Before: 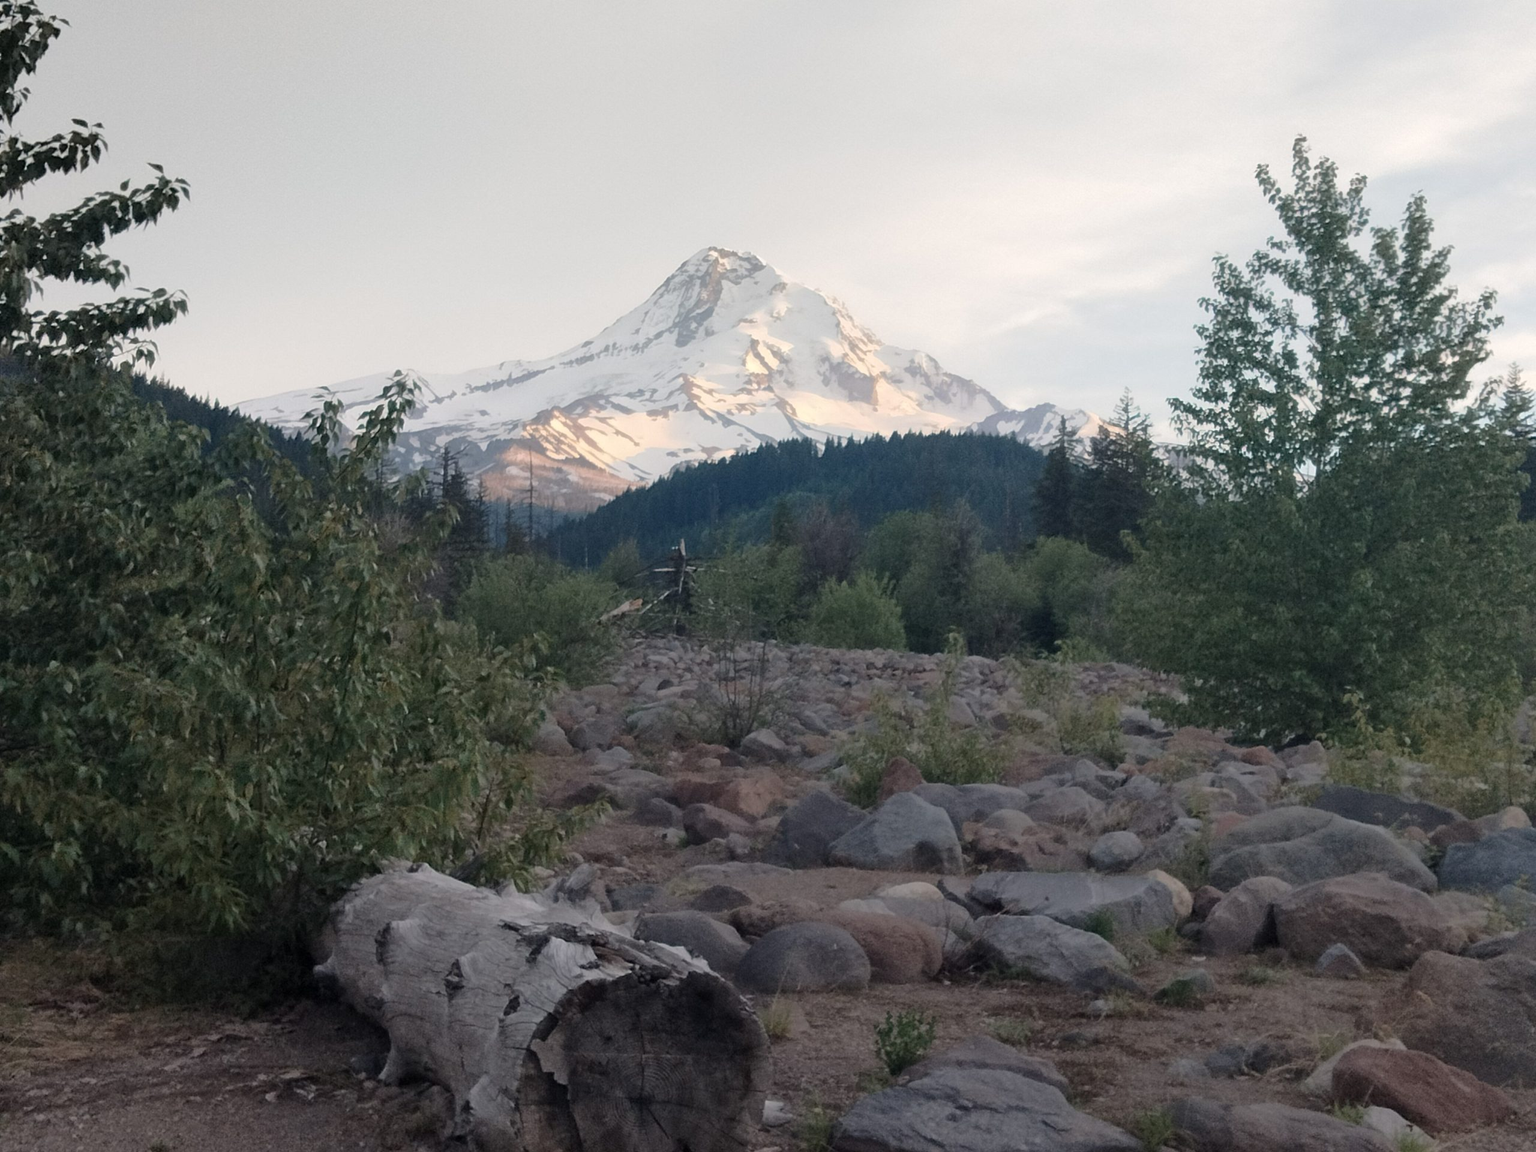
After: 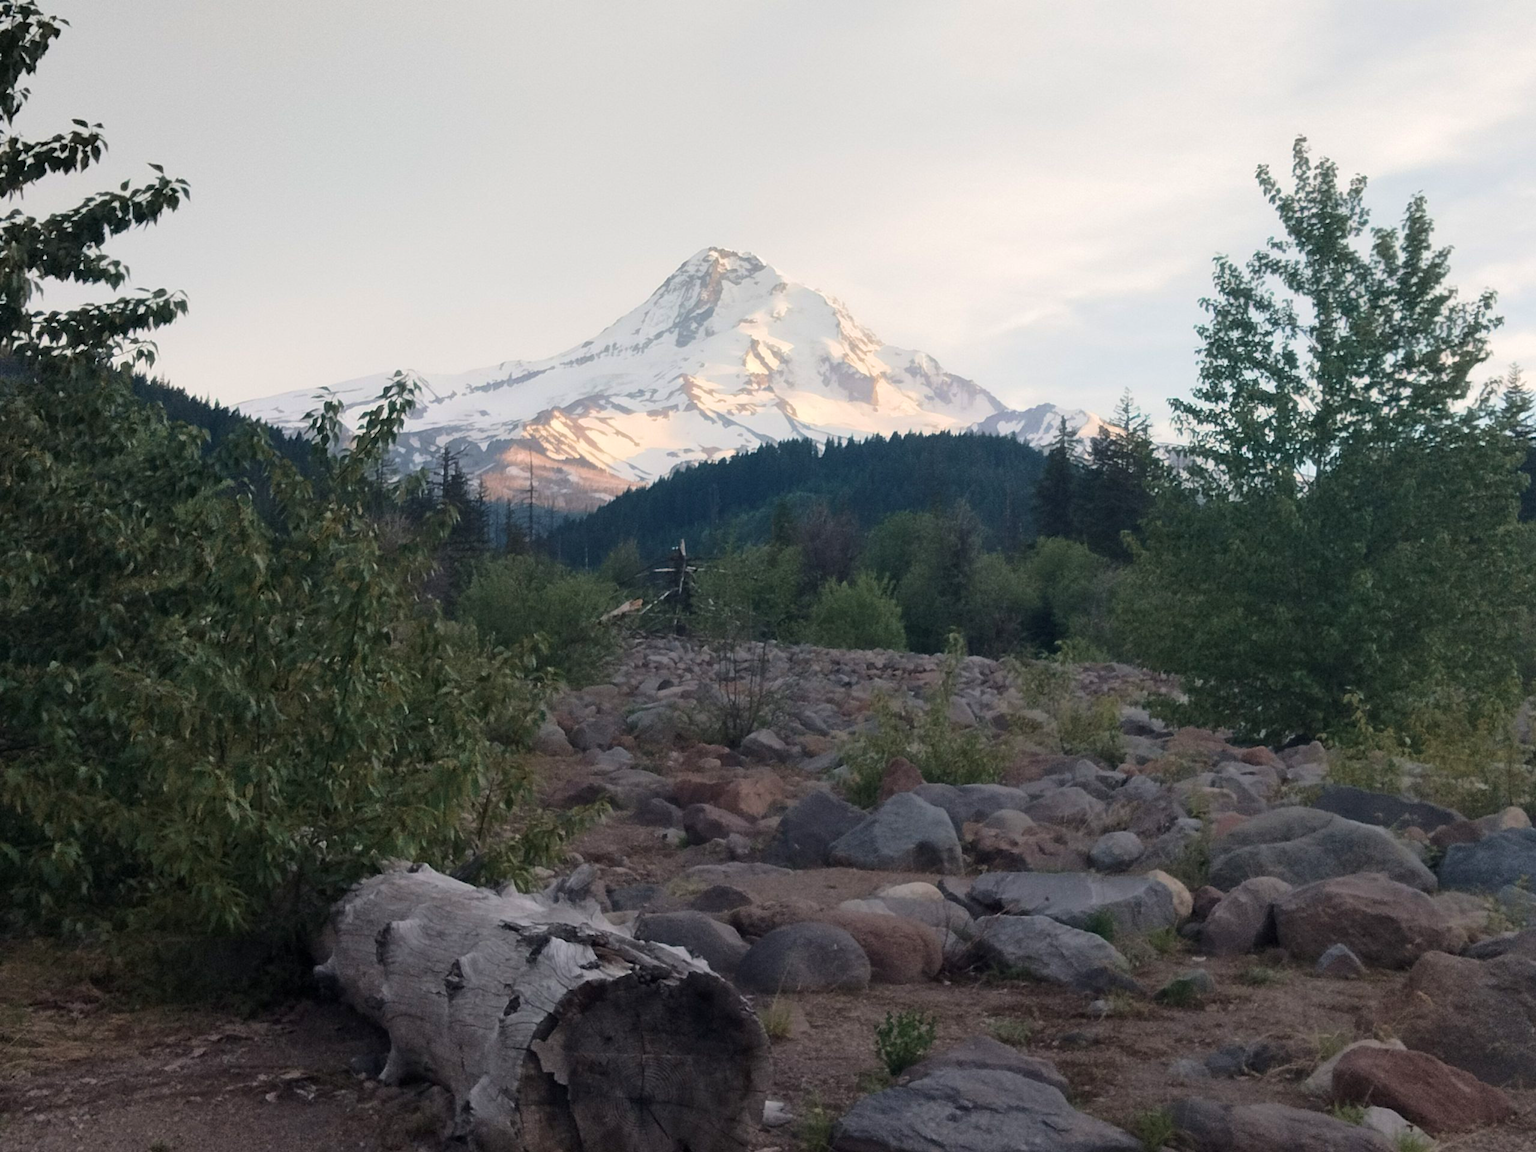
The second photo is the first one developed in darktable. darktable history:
velvia: on, module defaults
tone curve: curves: ch0 [(0, 0) (0.339, 0.306) (0.687, 0.706) (1, 1)], color space Lab, linked channels, preserve colors none
